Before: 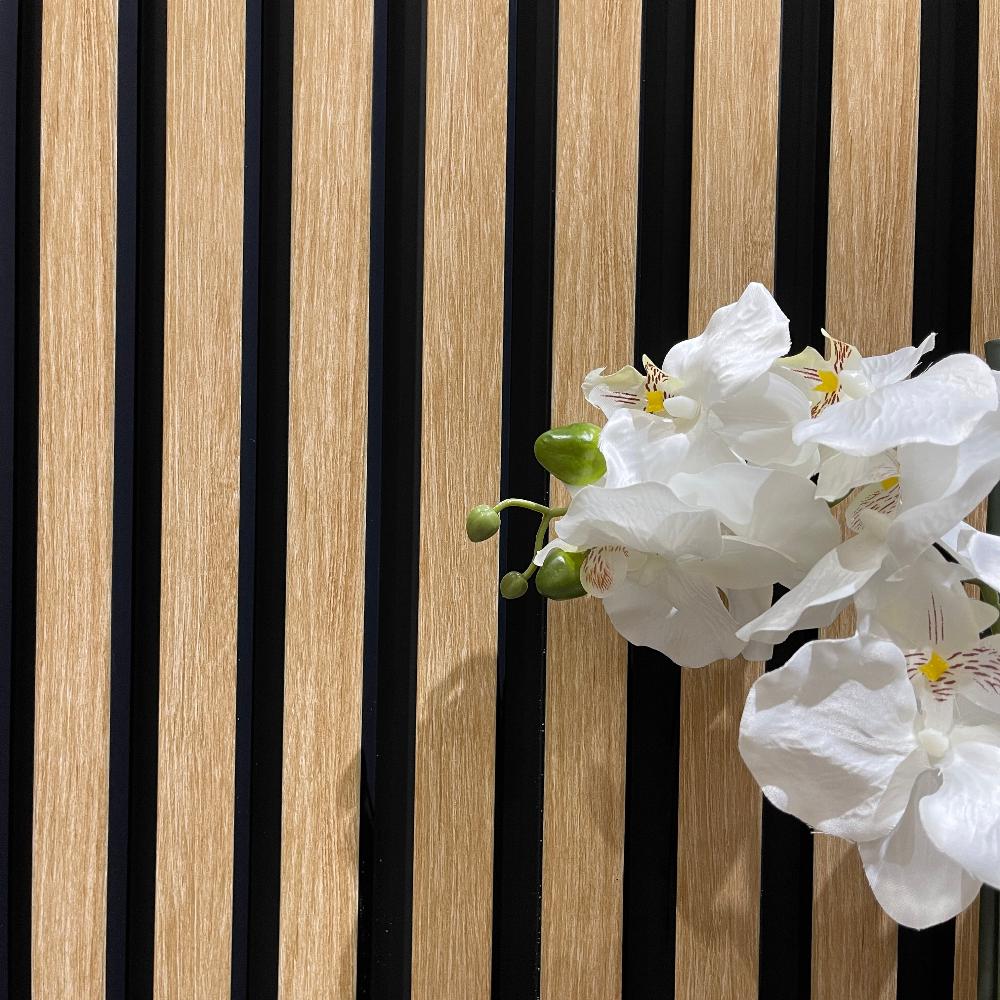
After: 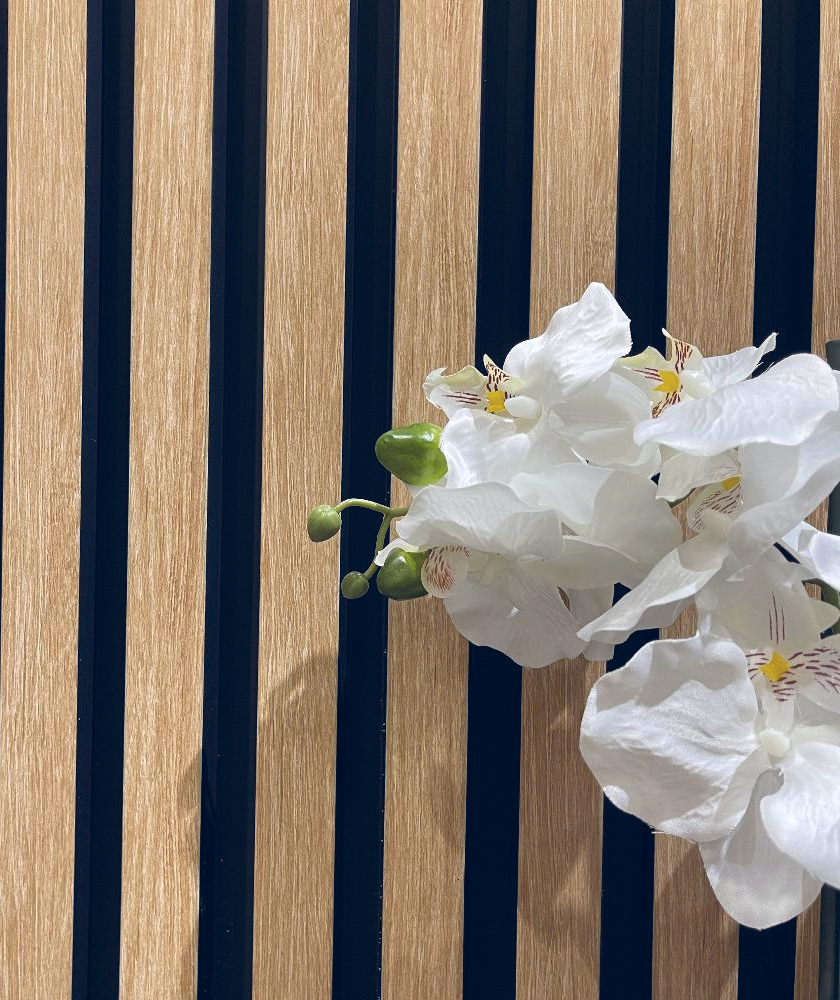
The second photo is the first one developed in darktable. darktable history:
color balance rgb: global offset › luminance 0.431%, global offset › chroma 0.204%, global offset › hue 255.05°, perceptual saturation grading › global saturation 0.284%
crop: left 15.989%
